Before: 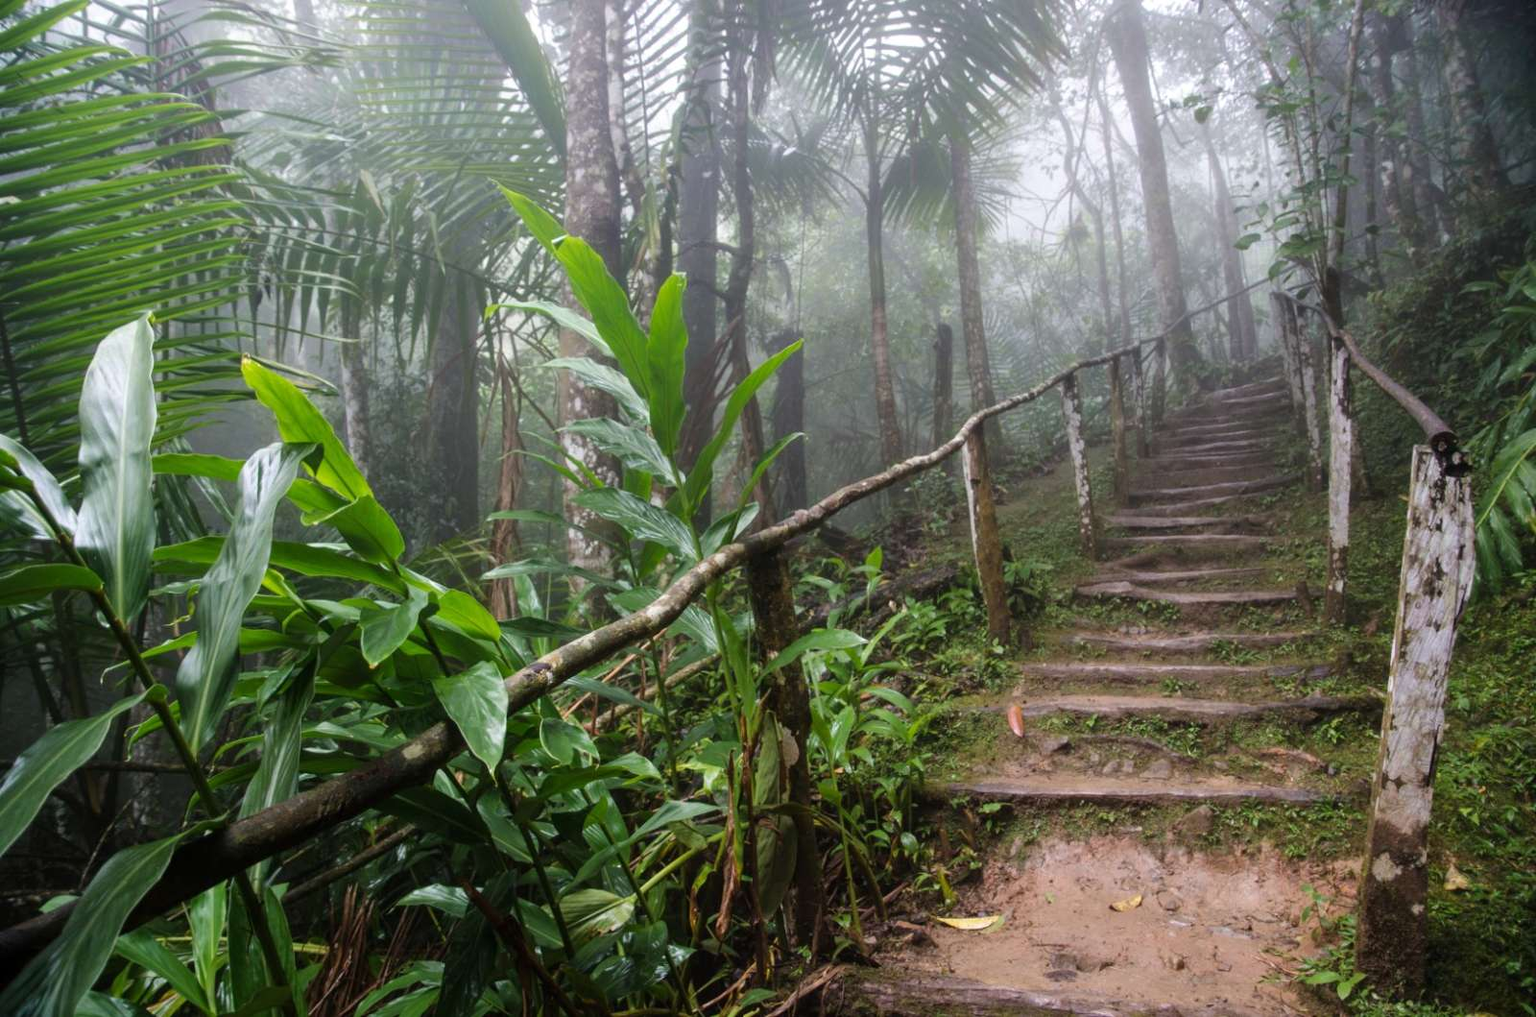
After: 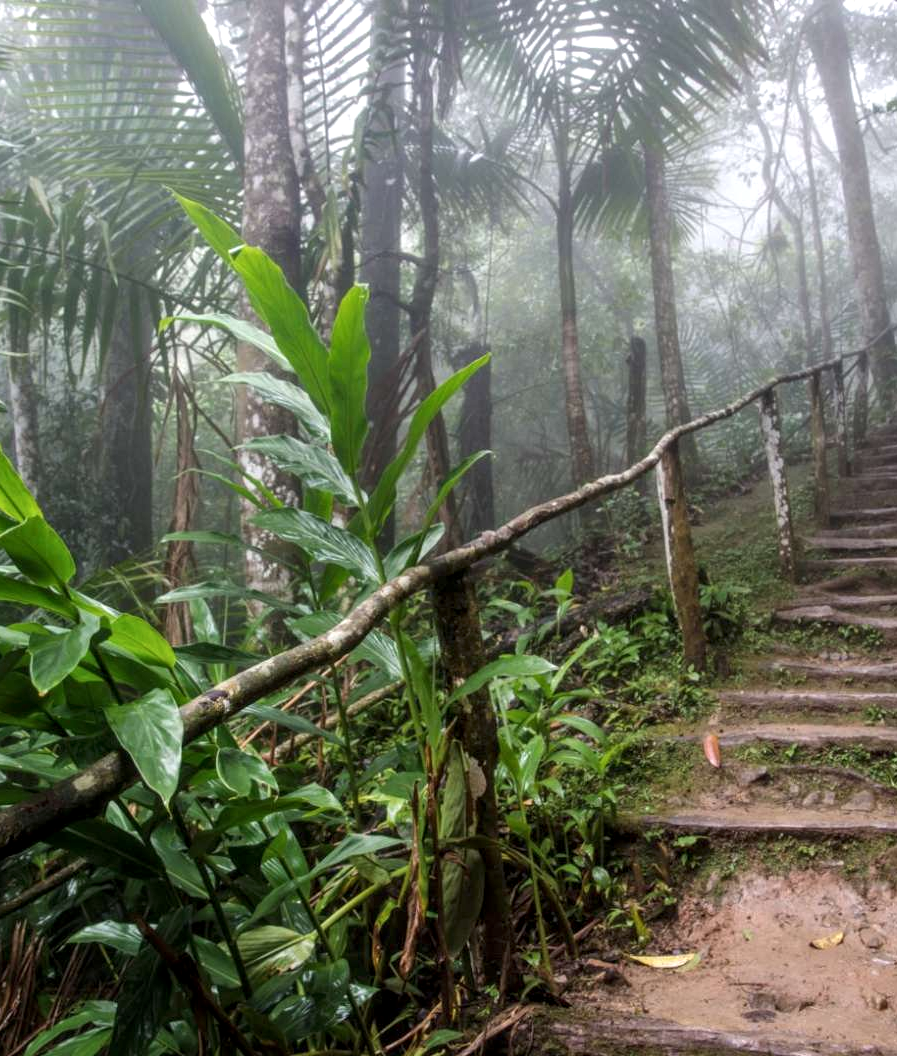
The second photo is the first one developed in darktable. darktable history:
local contrast: detail 130%
crop: left 21.674%, right 22.086%
